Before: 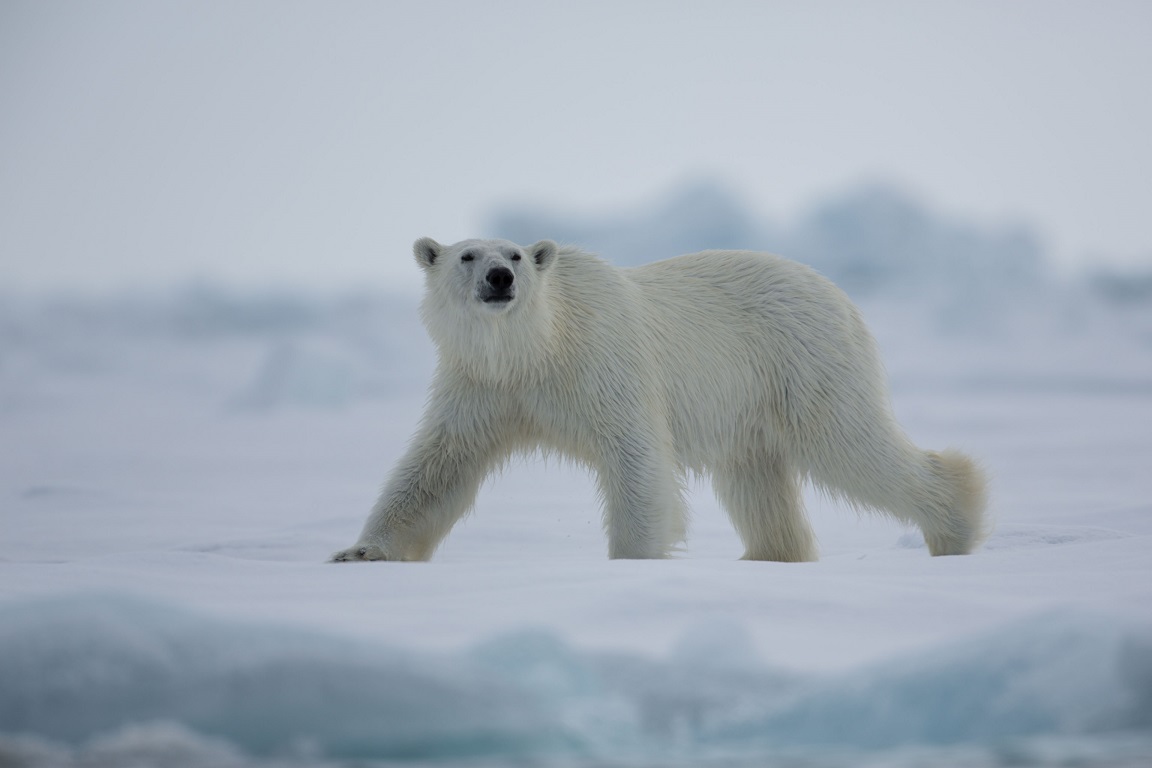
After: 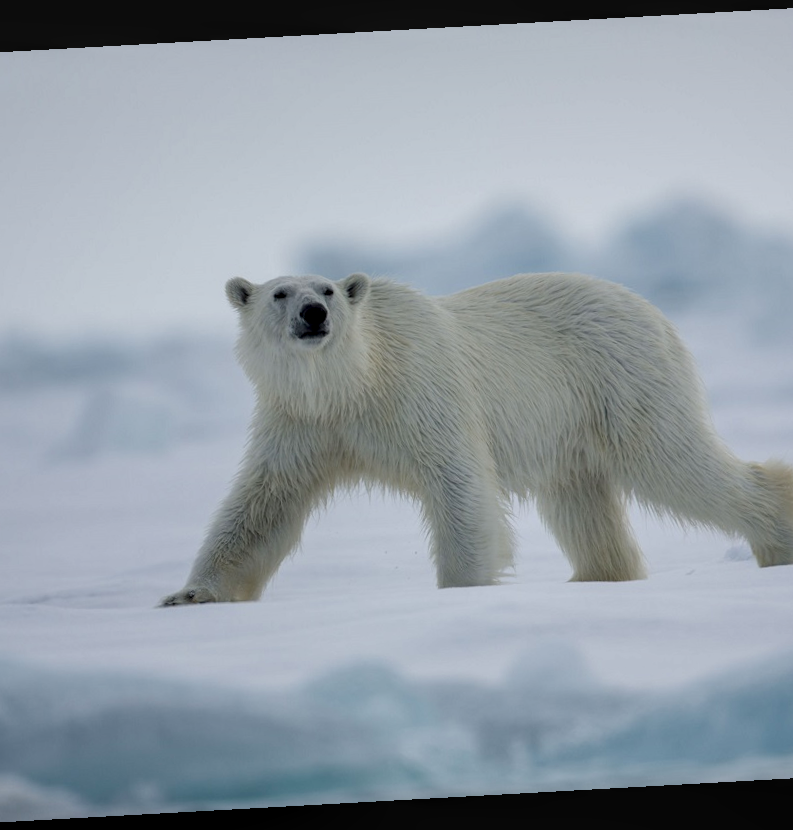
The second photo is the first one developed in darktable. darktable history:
local contrast: detail 130%
crop: left 16.899%, right 16.556%
rotate and perspective: rotation -3.18°, automatic cropping off
color balance rgb: perceptual saturation grading › global saturation 20%, perceptual saturation grading › highlights -25%, perceptual saturation grading › shadows 25%
